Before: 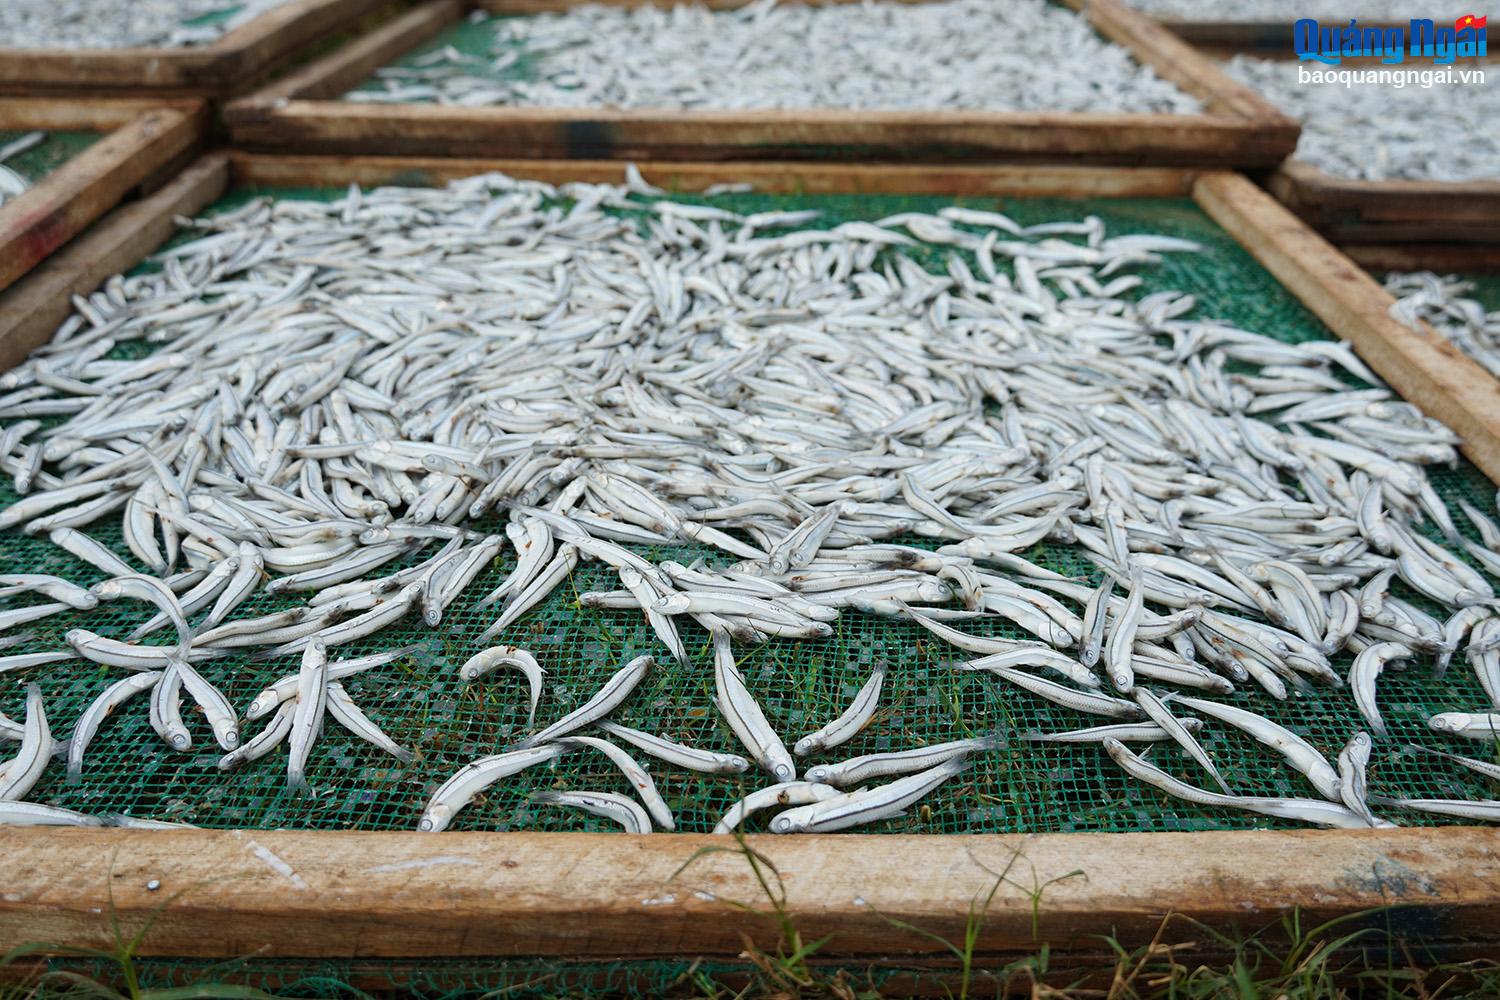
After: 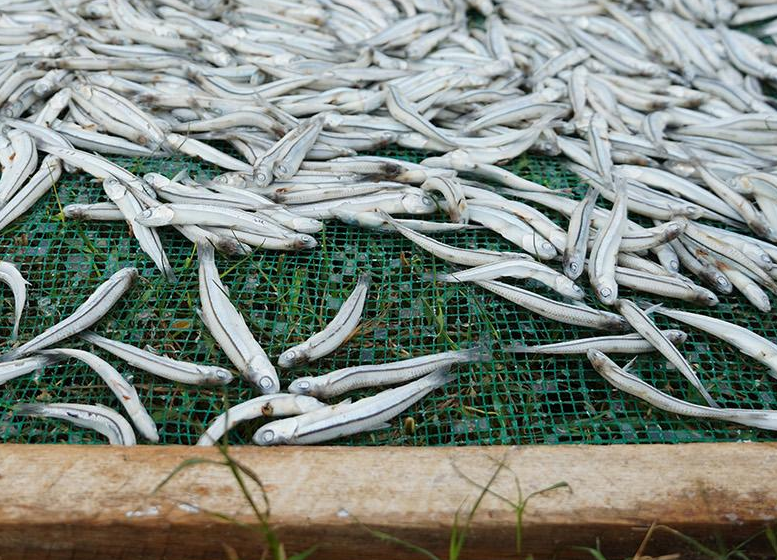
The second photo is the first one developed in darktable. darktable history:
crop: left 34.442%, top 38.819%, right 13.729%, bottom 5.137%
